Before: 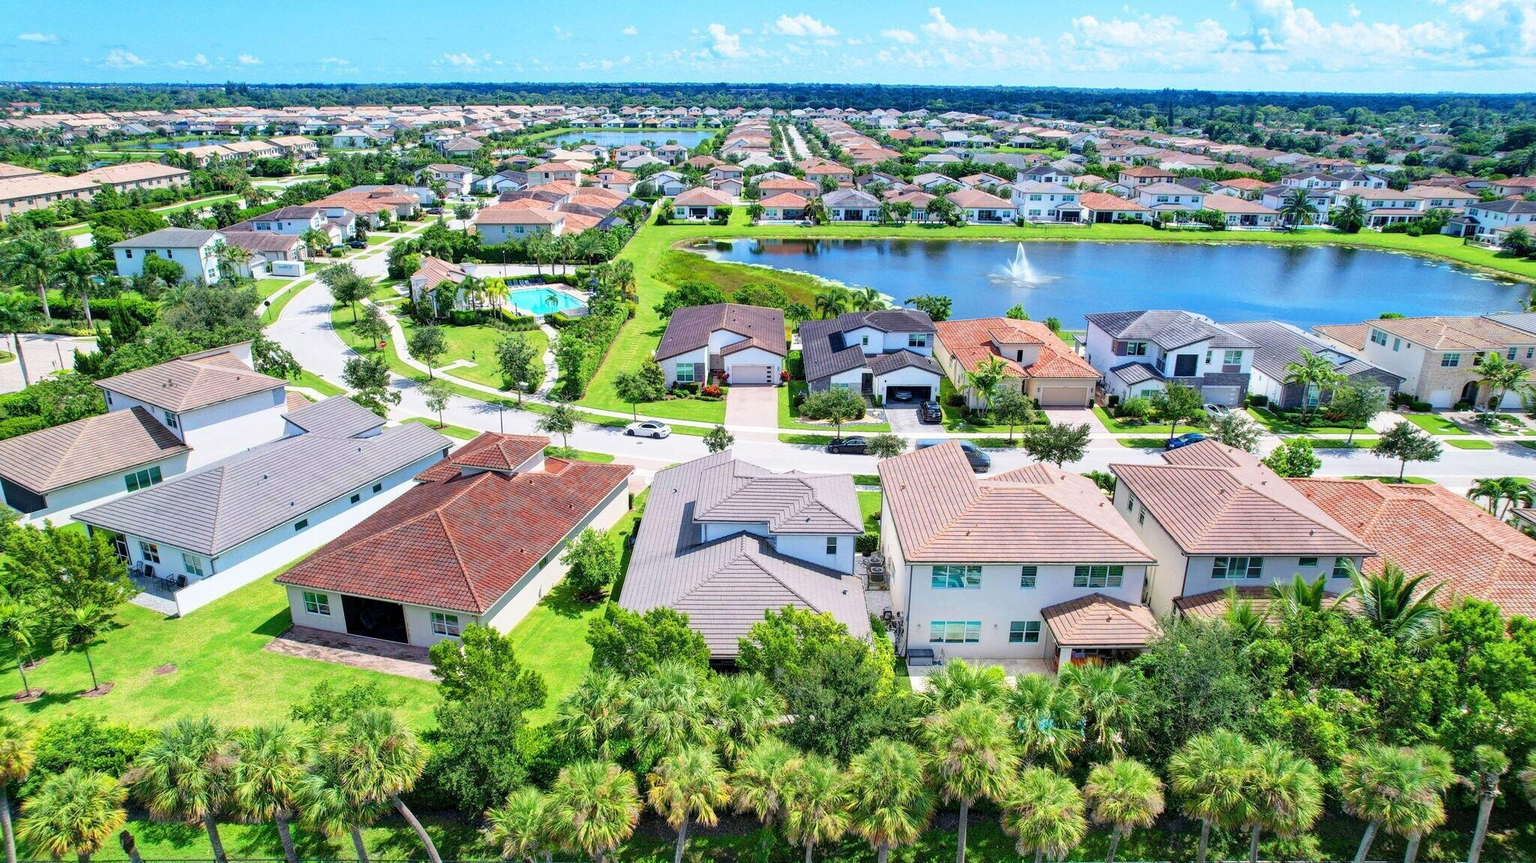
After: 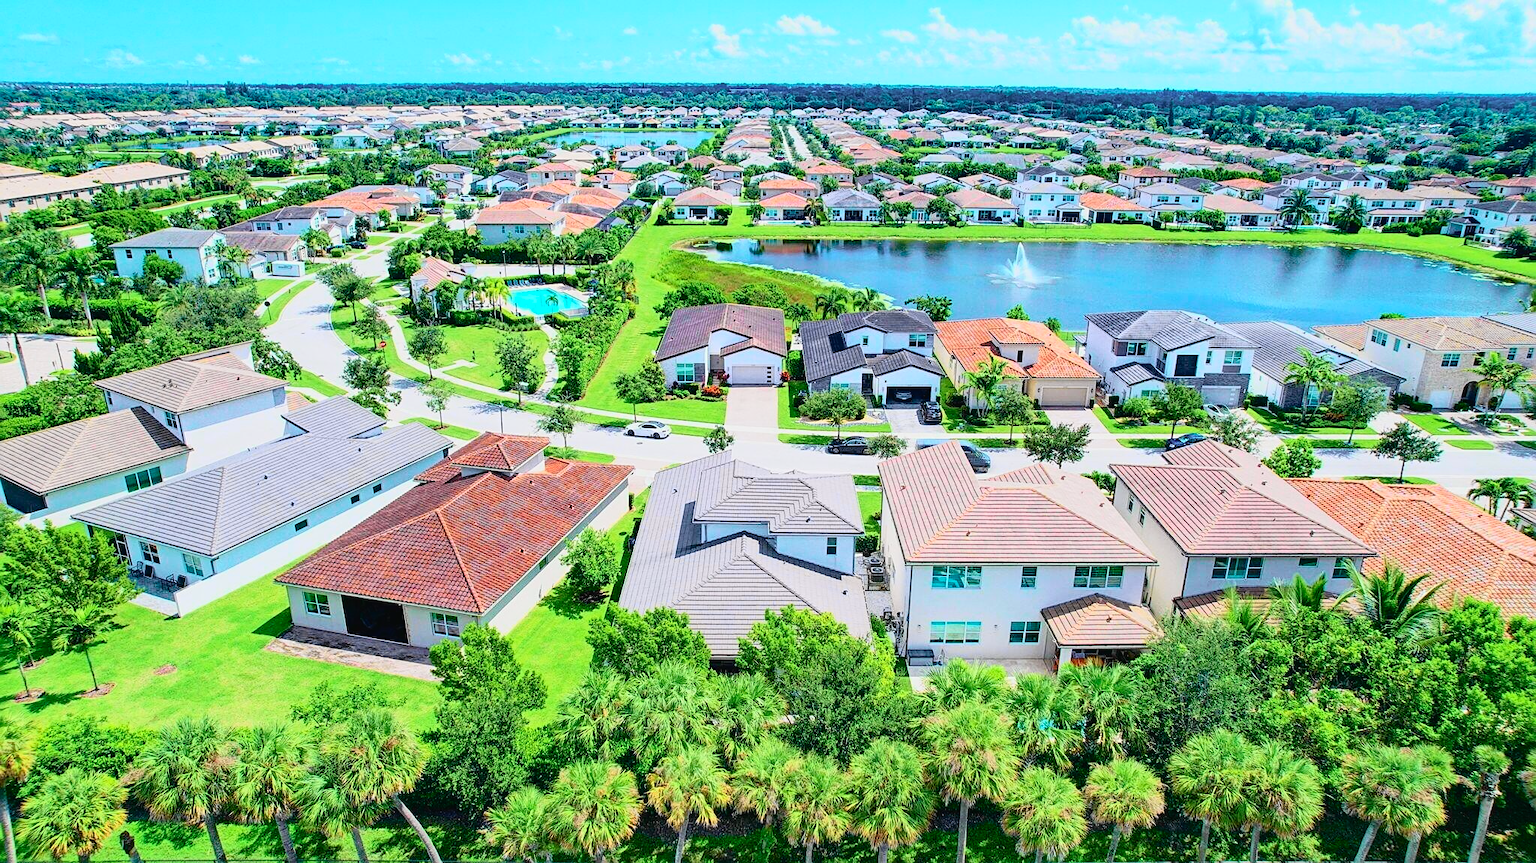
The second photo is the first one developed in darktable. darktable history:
sharpen: on, module defaults
tone curve: curves: ch0 [(0, 0.022) (0.114, 0.088) (0.282, 0.316) (0.446, 0.511) (0.613, 0.693) (0.786, 0.843) (0.999, 0.949)]; ch1 [(0, 0) (0.395, 0.343) (0.463, 0.427) (0.486, 0.474) (0.503, 0.5) (0.535, 0.522) (0.555, 0.566) (0.594, 0.614) (0.755, 0.793) (1, 1)]; ch2 [(0, 0) (0.369, 0.388) (0.449, 0.431) (0.501, 0.5) (0.528, 0.517) (0.561, 0.59) (0.612, 0.646) (0.697, 0.721) (1, 1)], color space Lab, independent channels, preserve colors none
